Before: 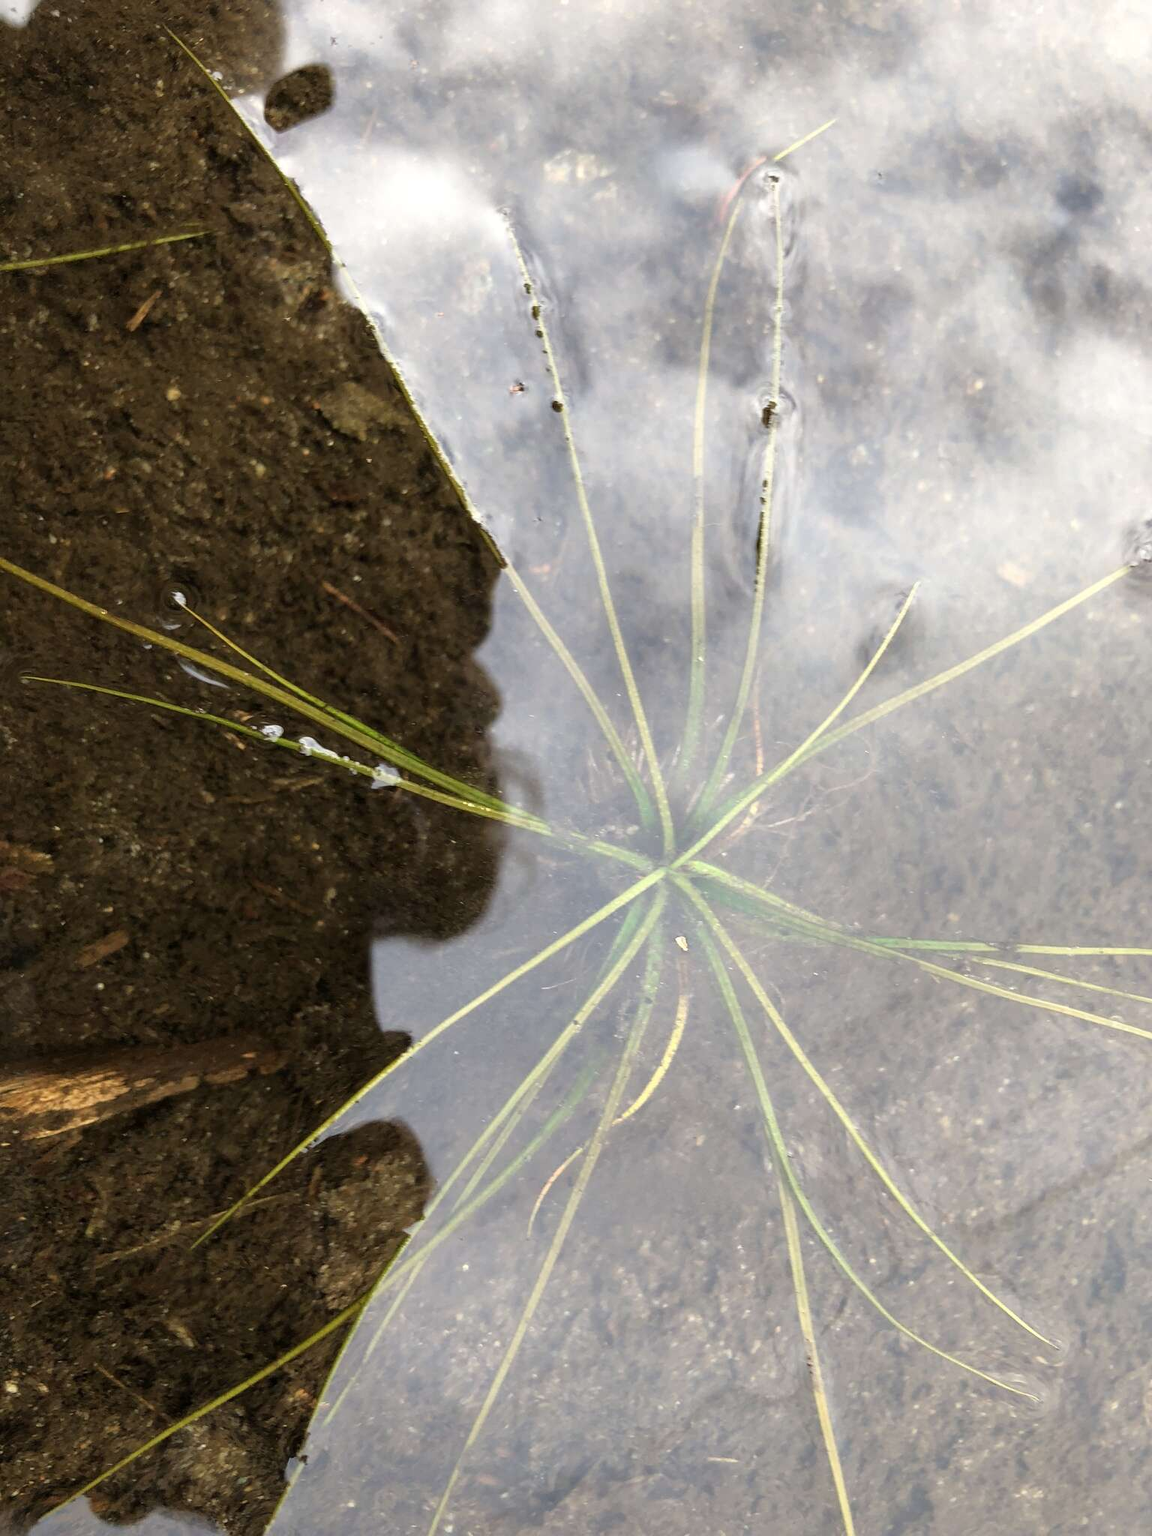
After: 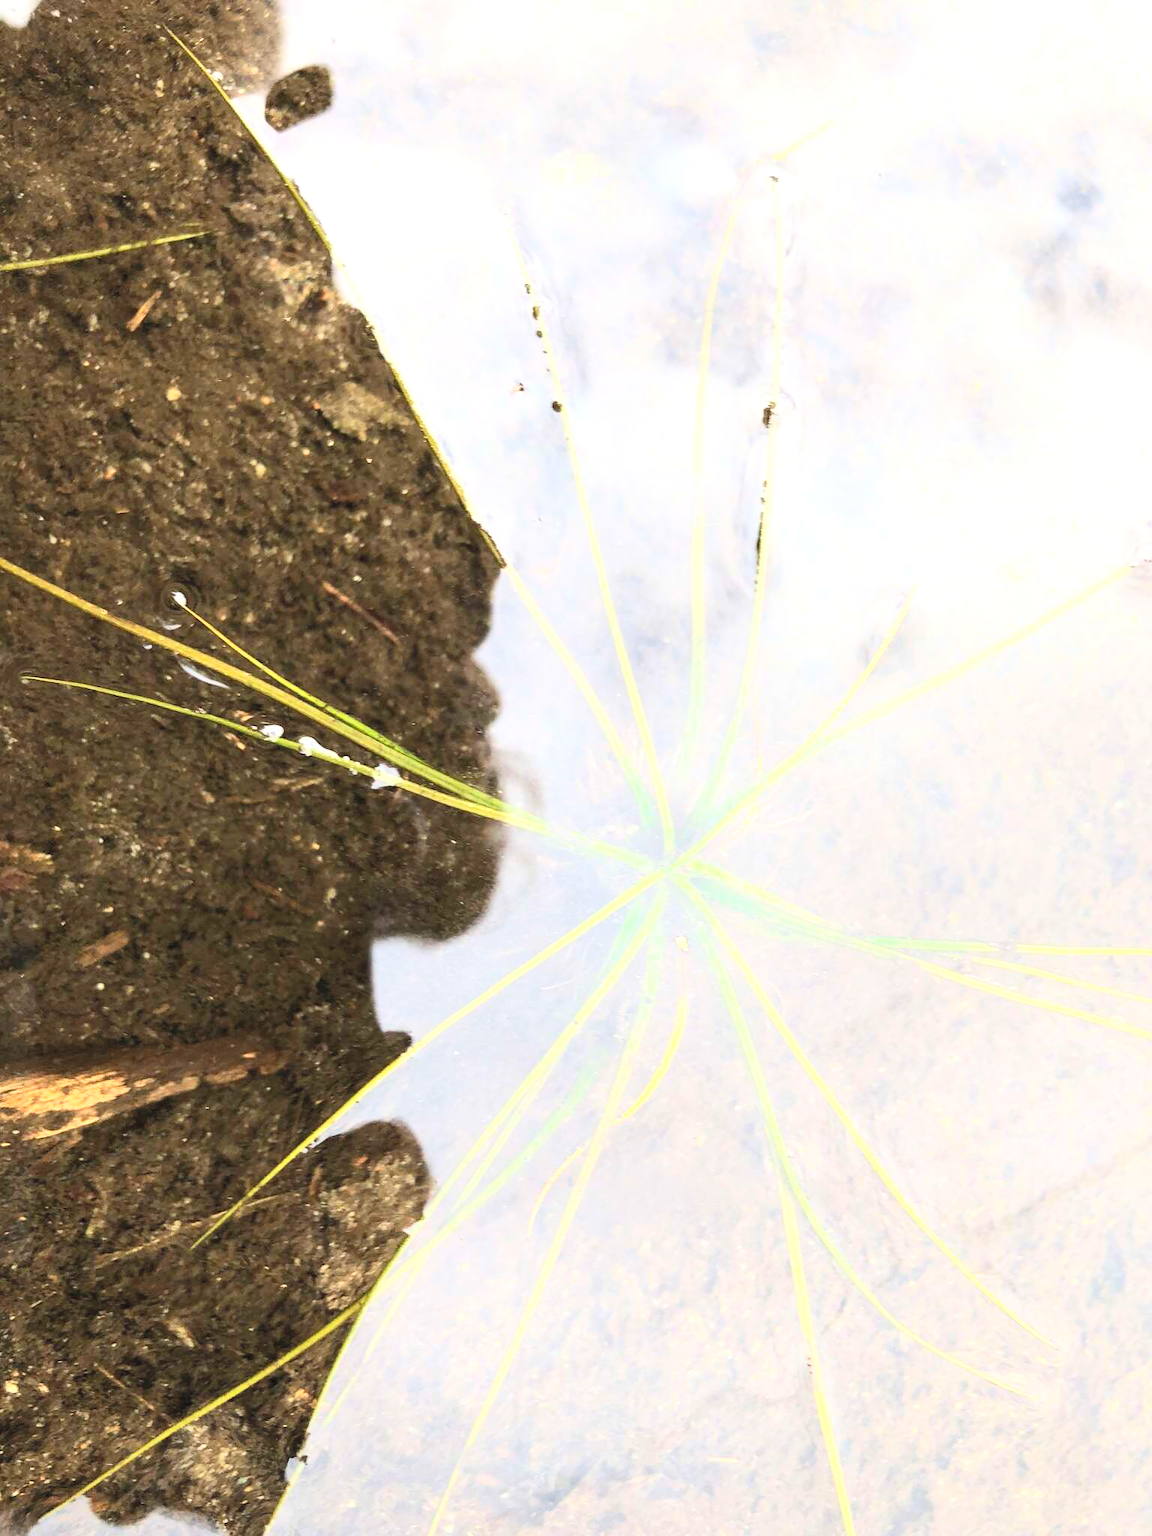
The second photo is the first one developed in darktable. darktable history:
exposure: black level correction 0, exposure 0.7 EV, compensate exposure bias true, compensate highlight preservation false
contrast brightness saturation: contrast 0.39, brightness 0.53
